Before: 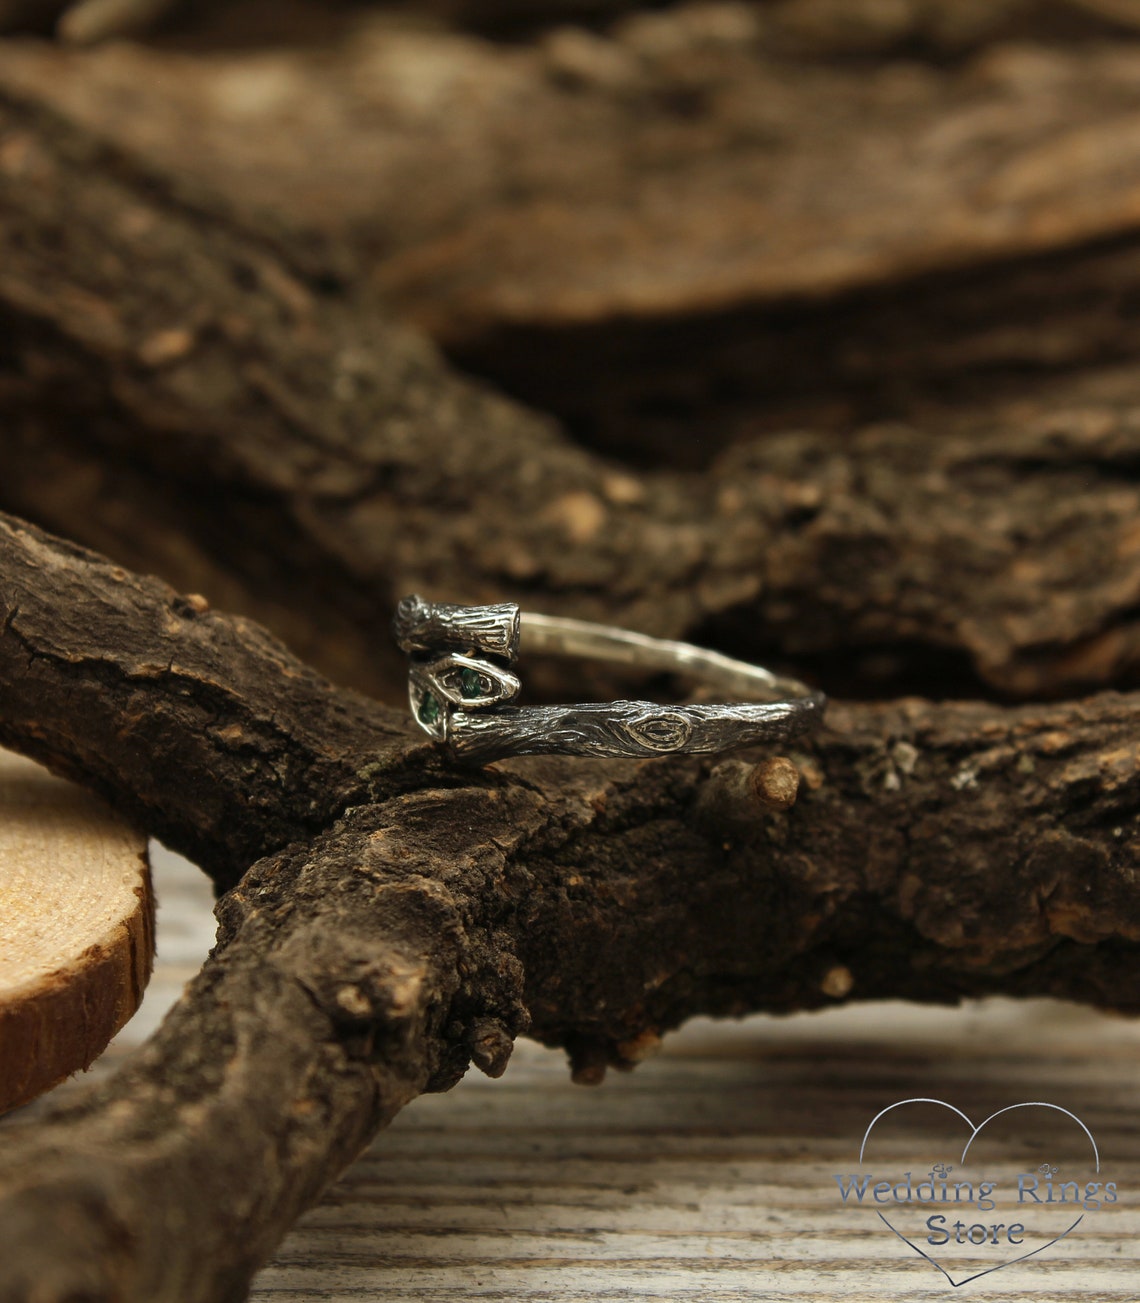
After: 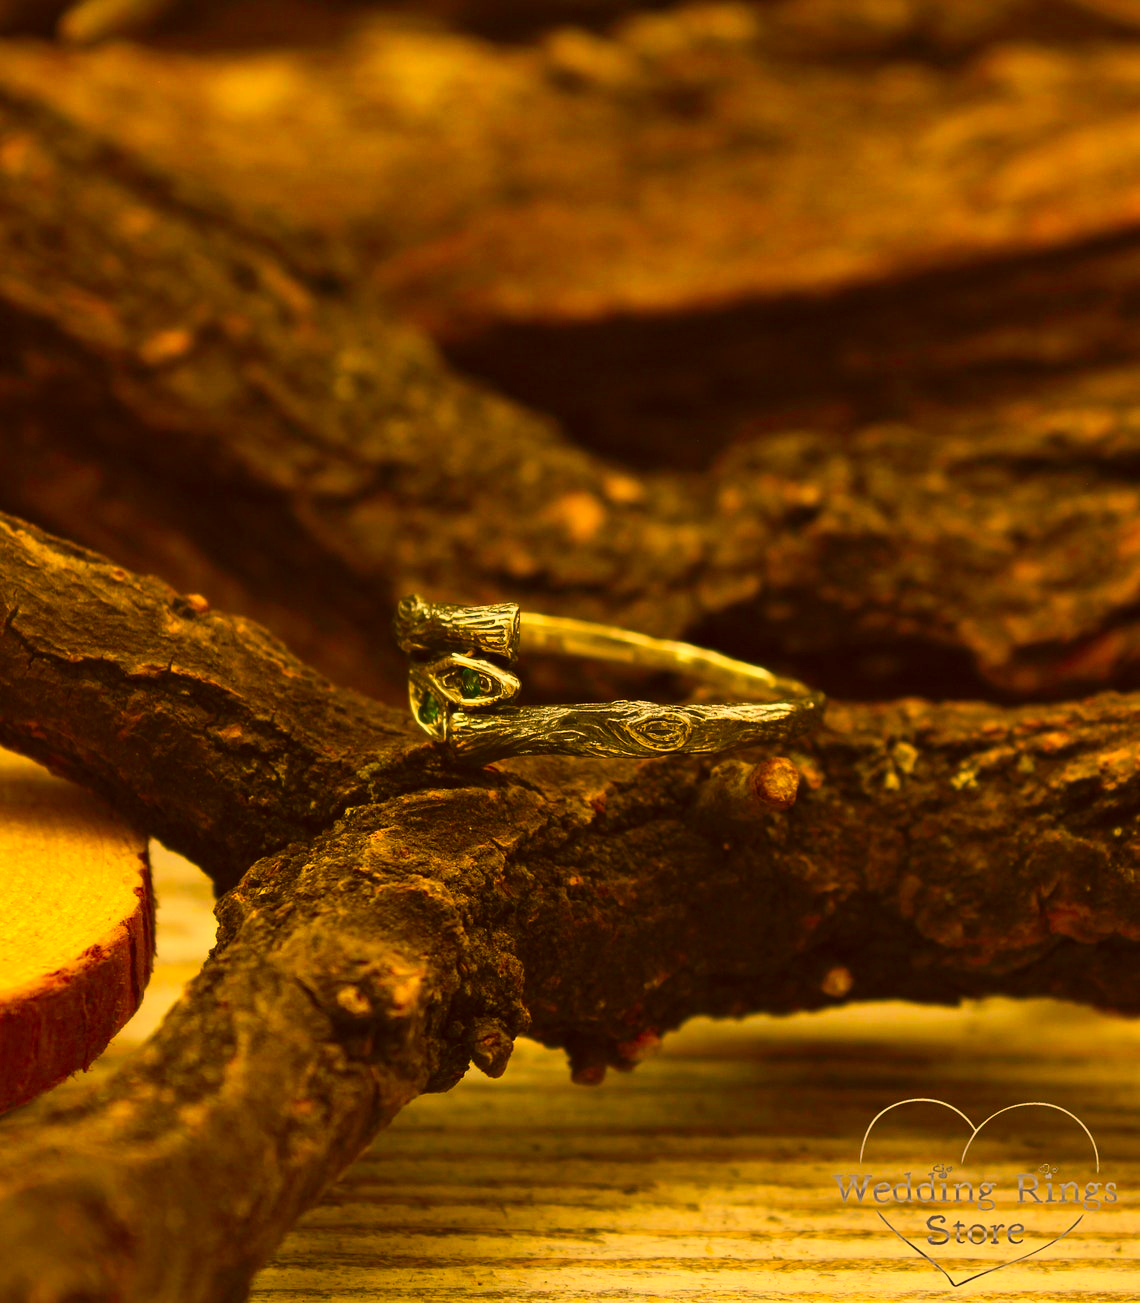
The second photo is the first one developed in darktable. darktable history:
contrast brightness saturation: contrast 0.2, brightness 0.15, saturation 0.14
color correction: highlights a* 10.44, highlights b* 30.04, shadows a* 2.73, shadows b* 17.51, saturation 1.72
